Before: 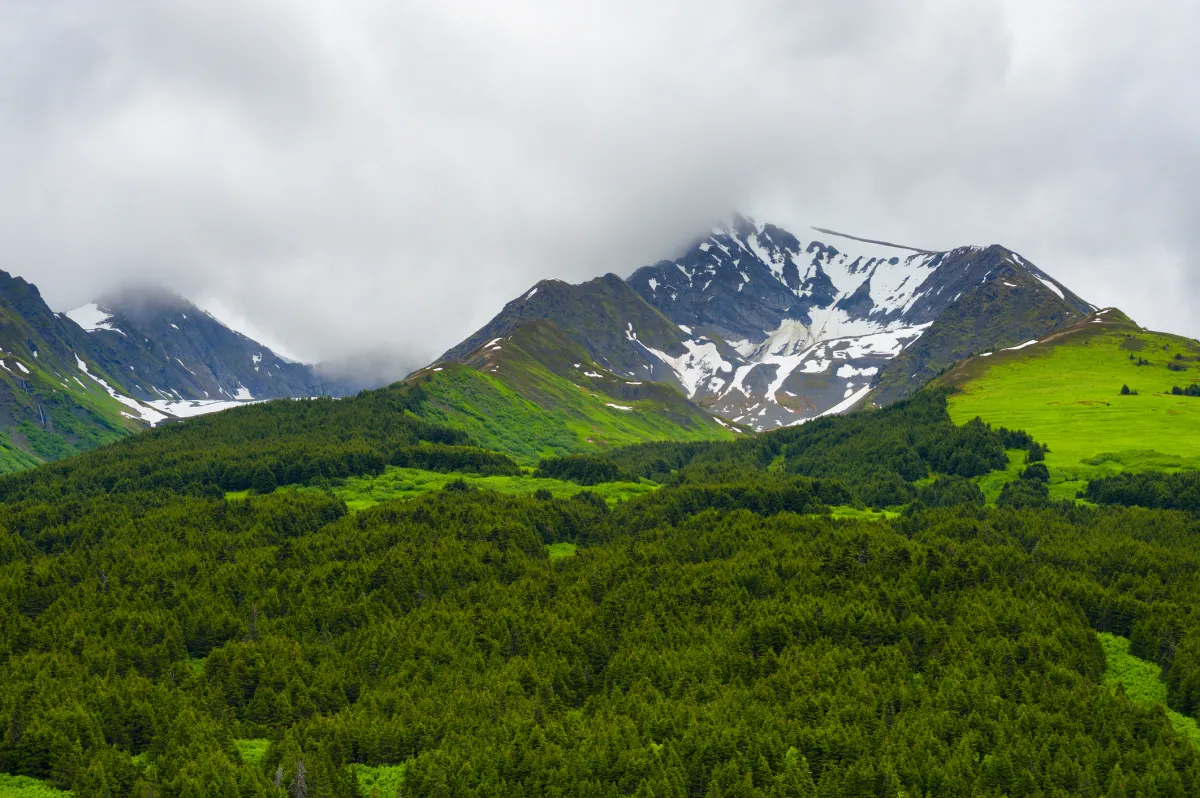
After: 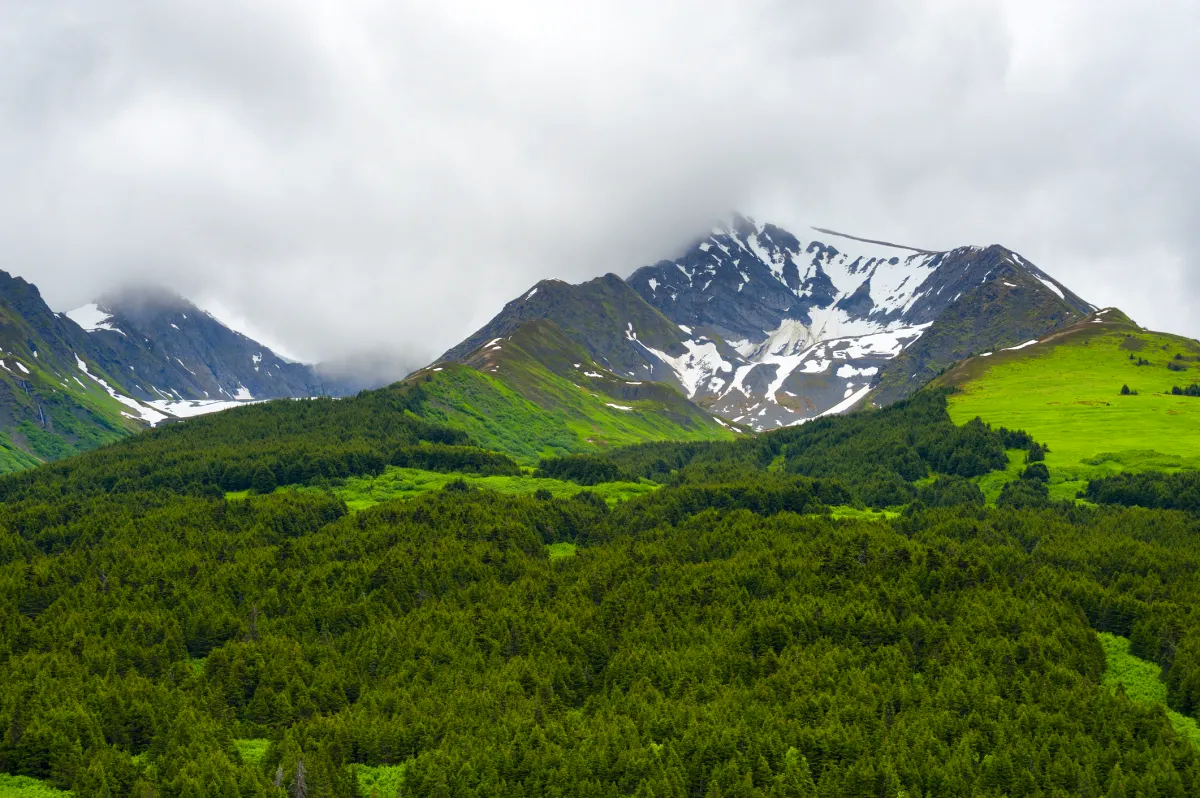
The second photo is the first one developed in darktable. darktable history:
exposure: black level correction 0.001, exposure 0.136 EV, compensate exposure bias true, compensate highlight preservation false
